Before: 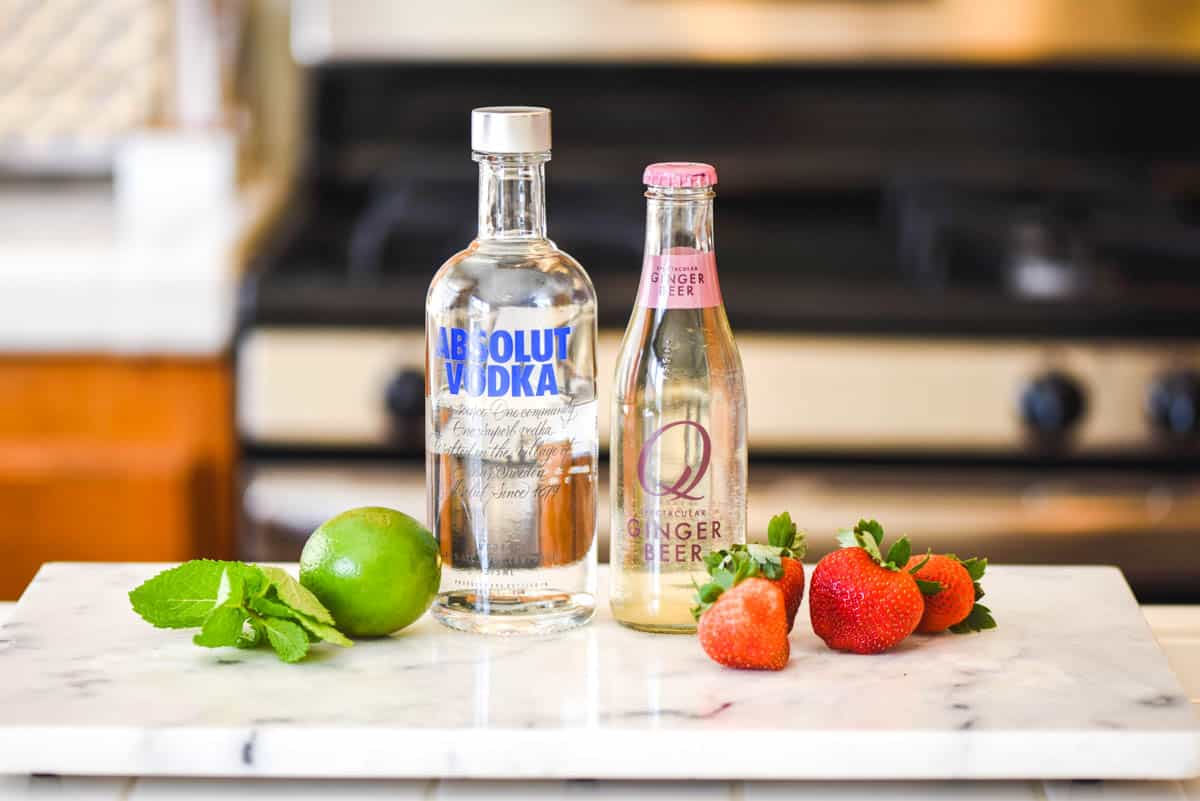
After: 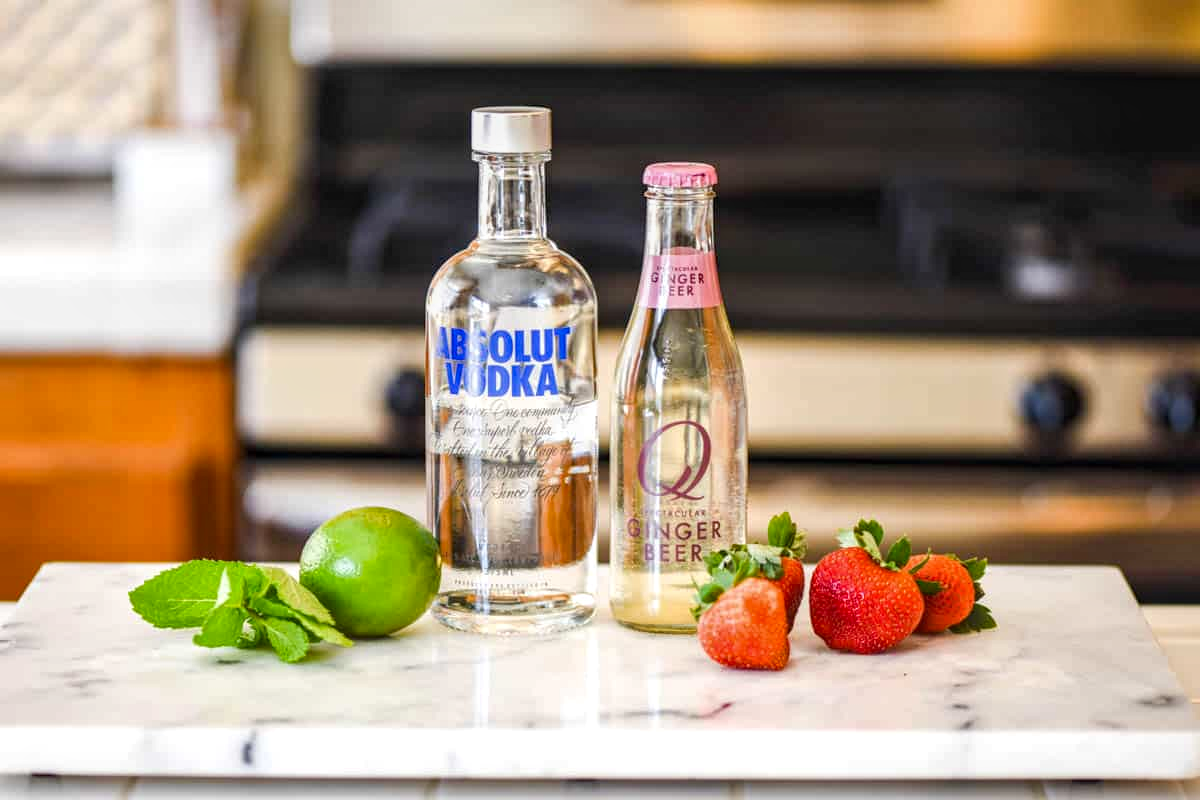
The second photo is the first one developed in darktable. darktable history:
haze removal: compatibility mode true, adaptive false
local contrast: on, module defaults
crop: bottom 0.071%
